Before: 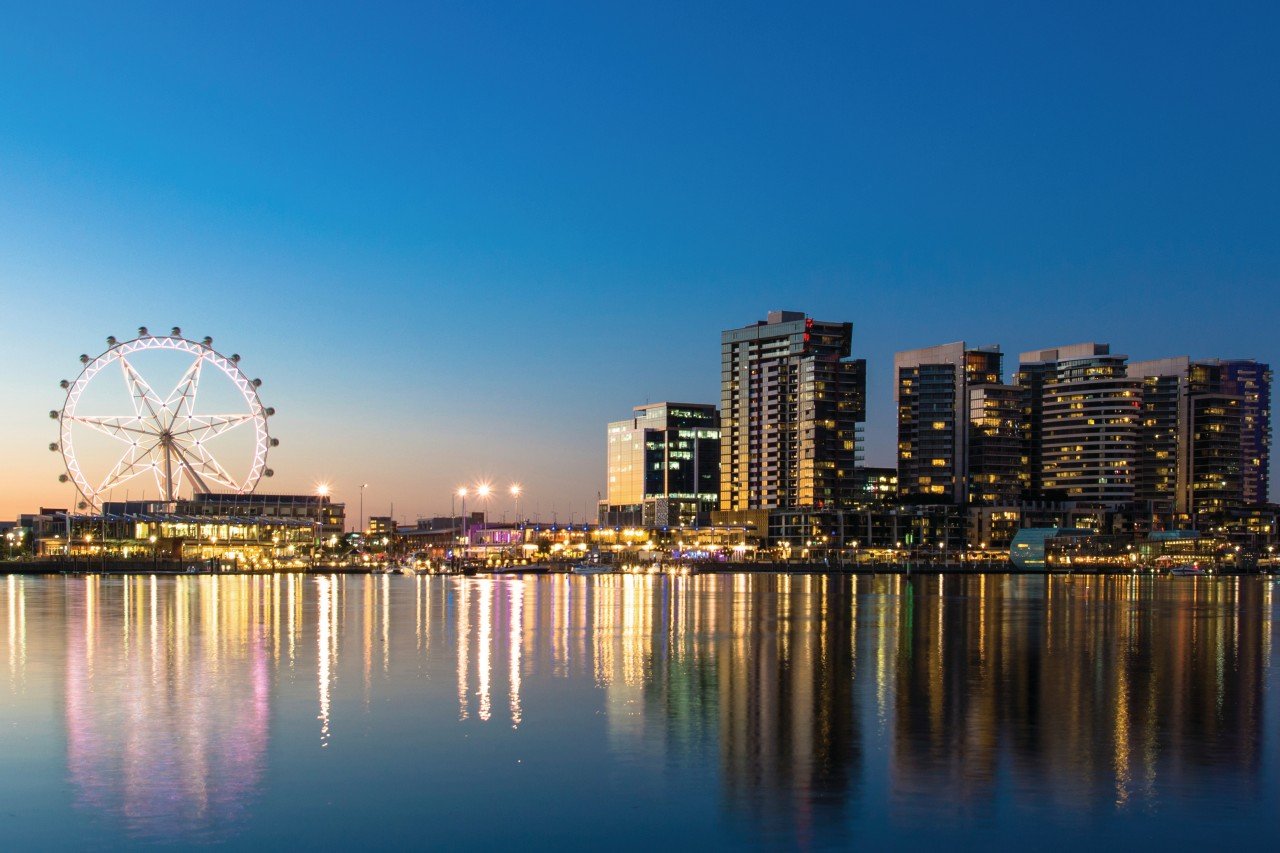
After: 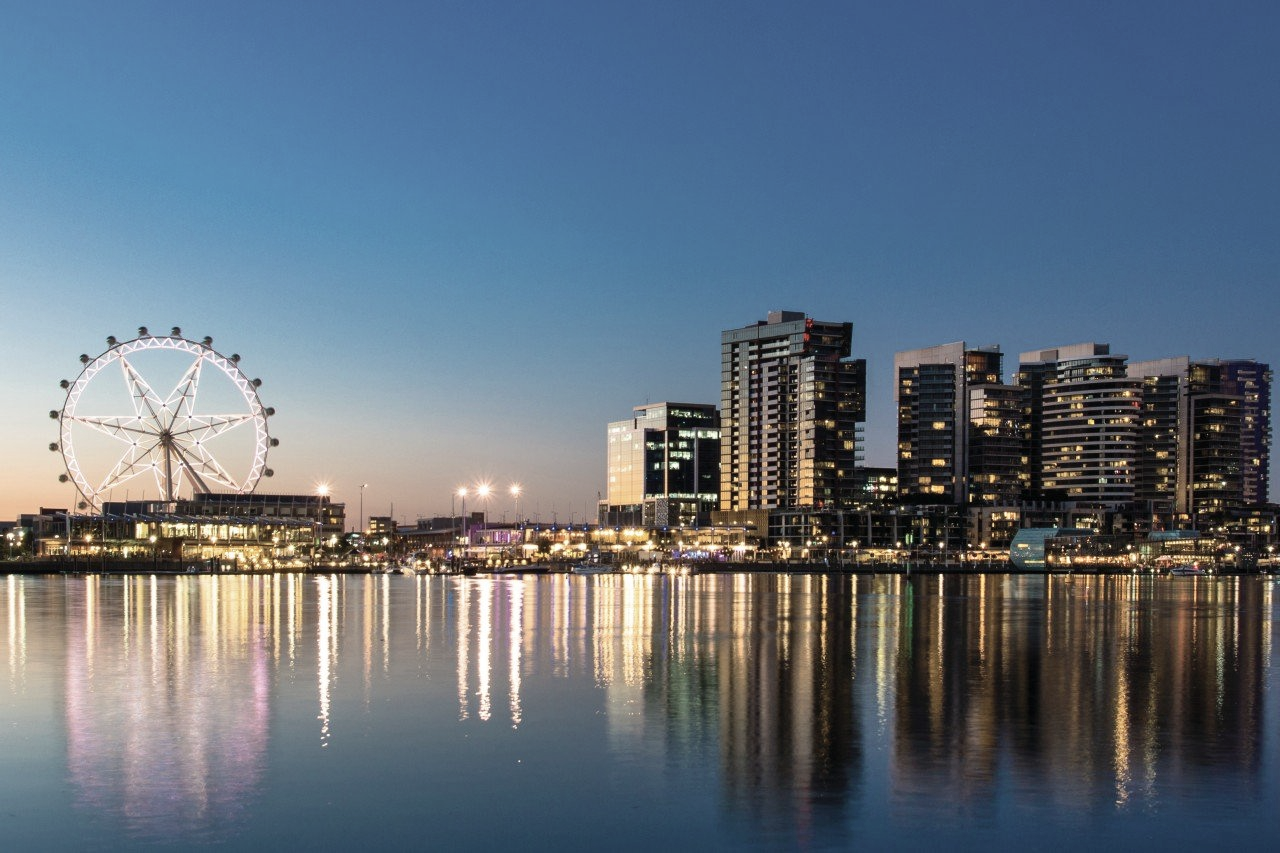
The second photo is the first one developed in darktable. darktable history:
shadows and highlights: low approximation 0.01, soften with gaussian
contrast brightness saturation: contrast 0.1, saturation -0.36
